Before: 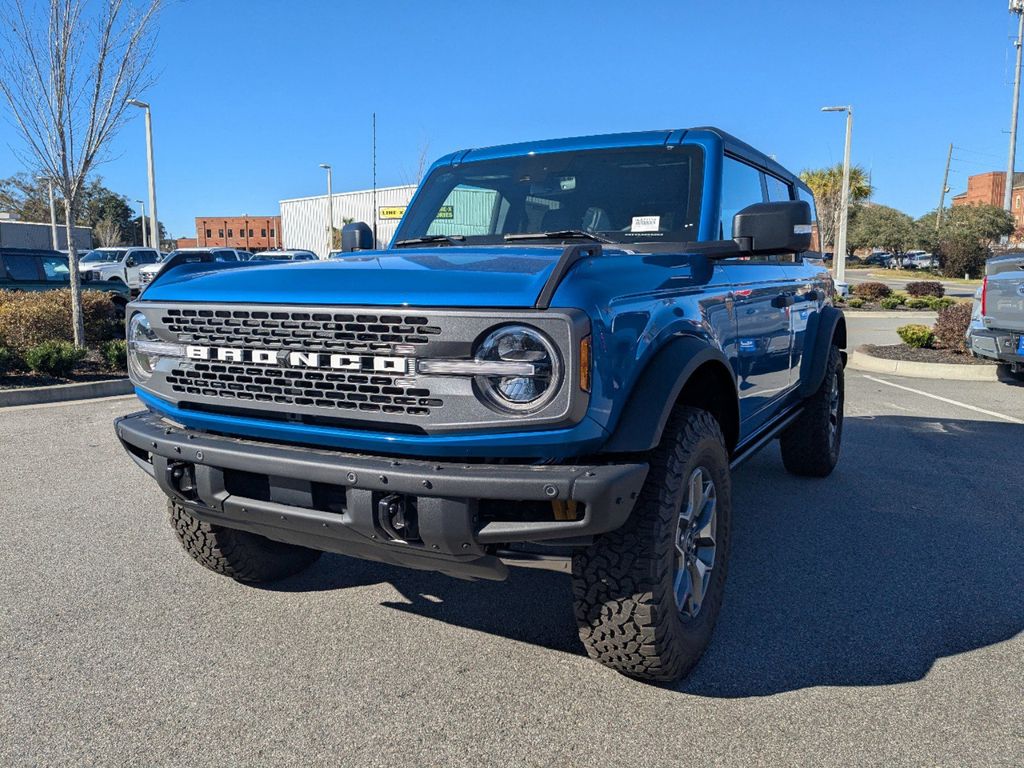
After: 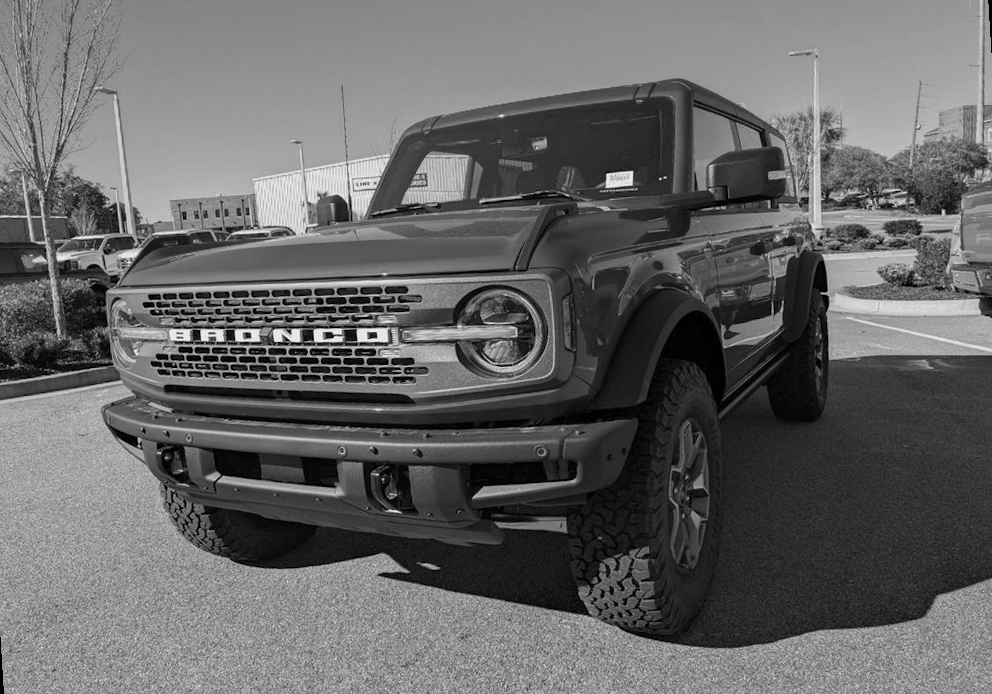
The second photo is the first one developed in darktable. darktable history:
rotate and perspective: rotation -3.52°, crop left 0.036, crop right 0.964, crop top 0.081, crop bottom 0.919
fill light: on, module defaults
monochrome: a -74.22, b 78.2
tone equalizer: on, module defaults
